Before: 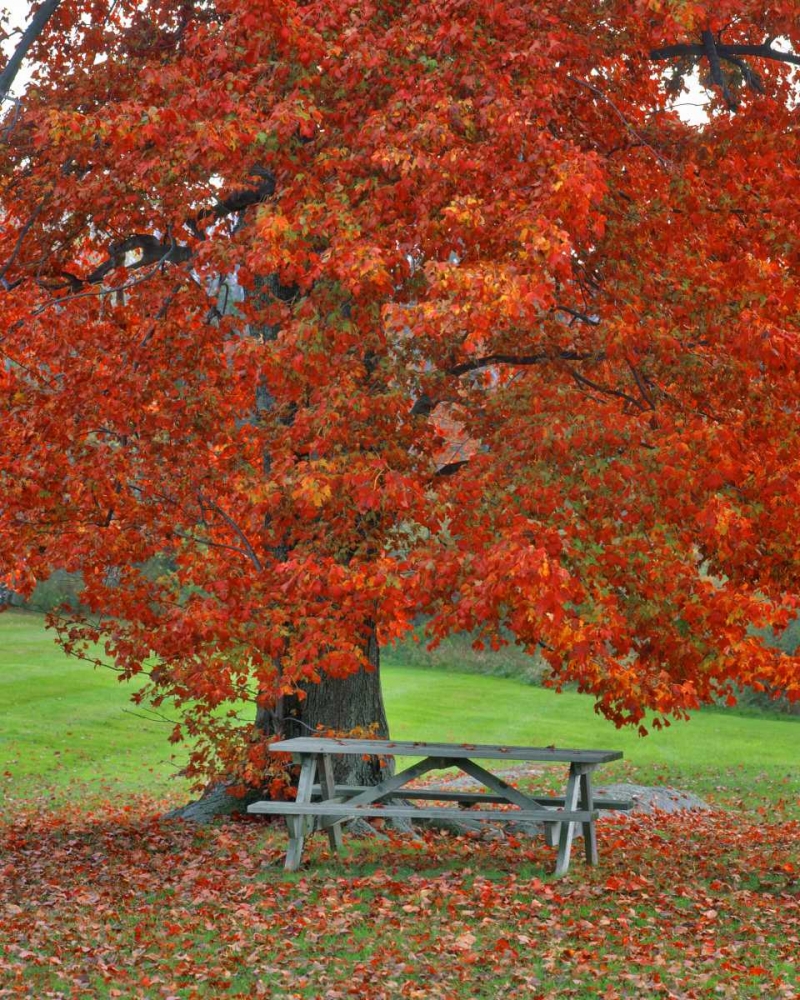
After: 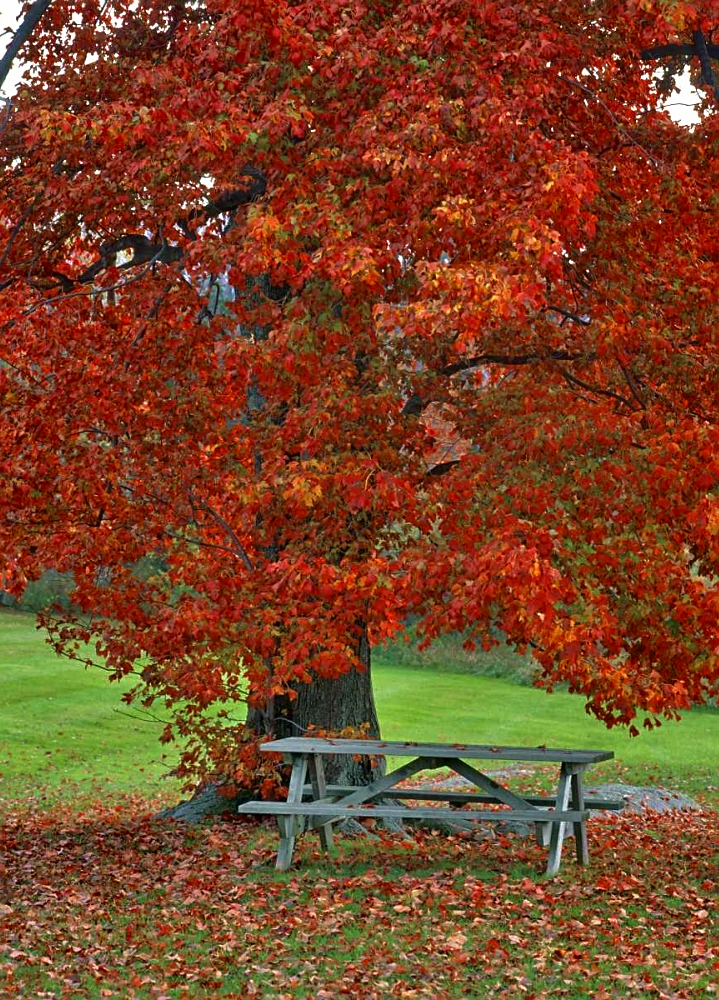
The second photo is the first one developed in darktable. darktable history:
shadows and highlights: shadows -63.61, white point adjustment -5.16, highlights 61.14
exposure: compensate highlight preservation false
crop and rotate: left 1.371%, right 8.717%
velvia: on, module defaults
sharpen: on, module defaults
base curve: curves: ch0 [(0, 0) (0.303, 0.277) (1, 1)], preserve colors none
